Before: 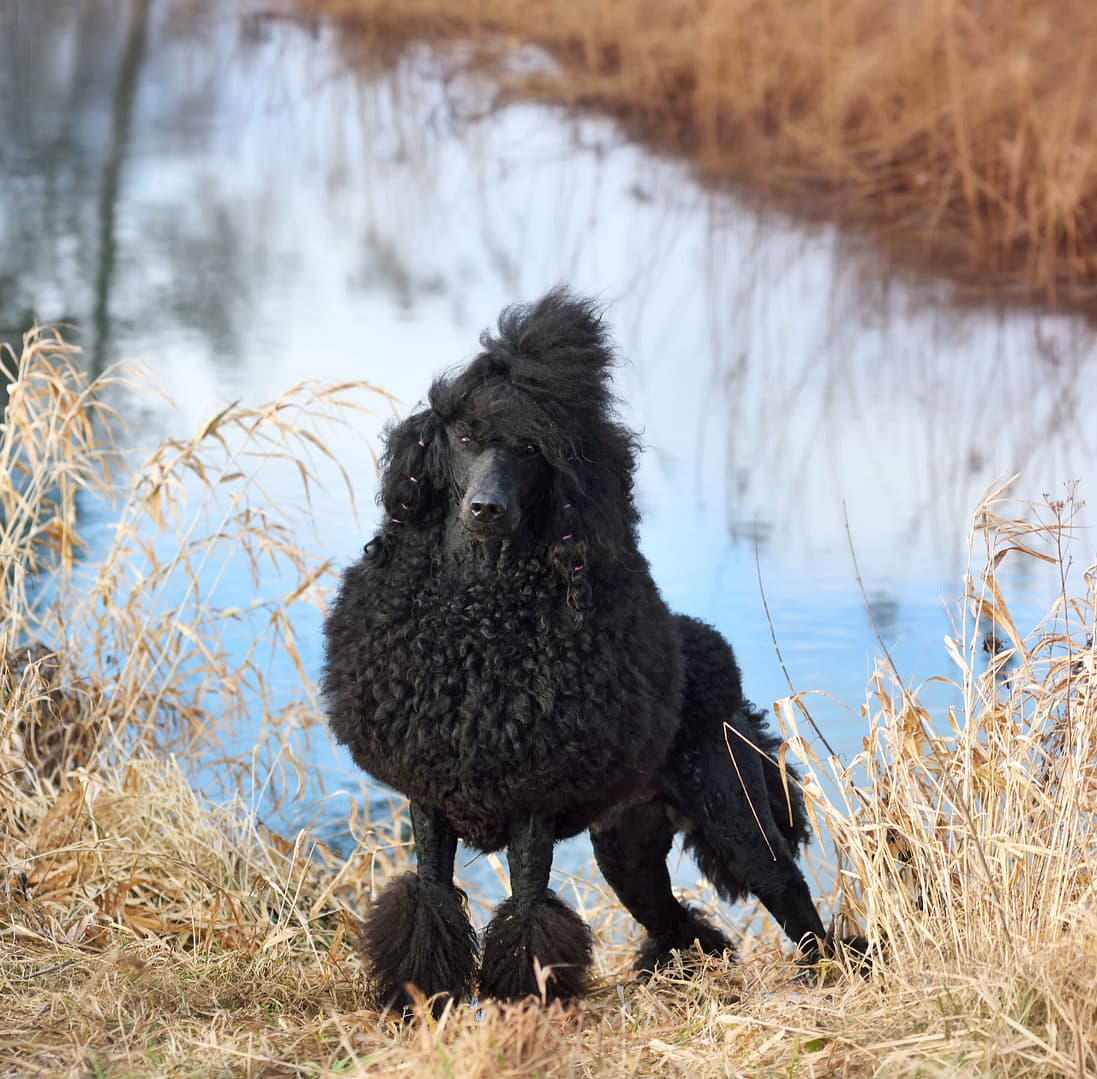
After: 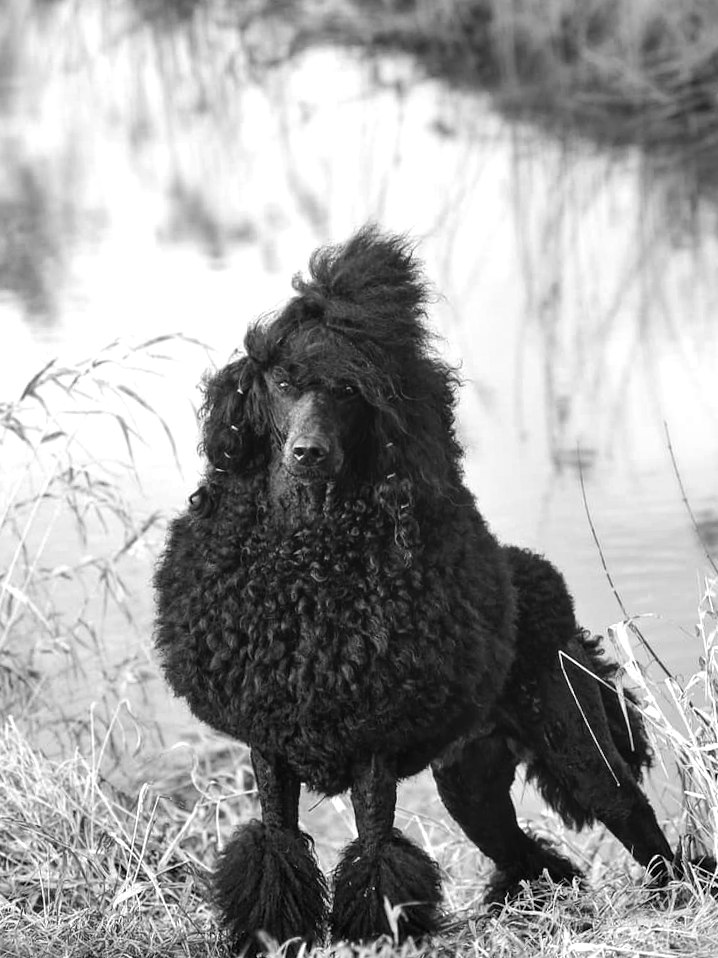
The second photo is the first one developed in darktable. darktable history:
monochrome: on, module defaults
crop and rotate: left 15.446%, right 17.836%
rotate and perspective: rotation -3.52°, crop left 0.036, crop right 0.964, crop top 0.081, crop bottom 0.919
tone equalizer: -8 EV -0.417 EV, -7 EV -0.389 EV, -6 EV -0.333 EV, -5 EV -0.222 EV, -3 EV 0.222 EV, -2 EV 0.333 EV, -1 EV 0.389 EV, +0 EV 0.417 EV, edges refinement/feathering 500, mask exposure compensation -1.57 EV, preserve details no
local contrast: on, module defaults
